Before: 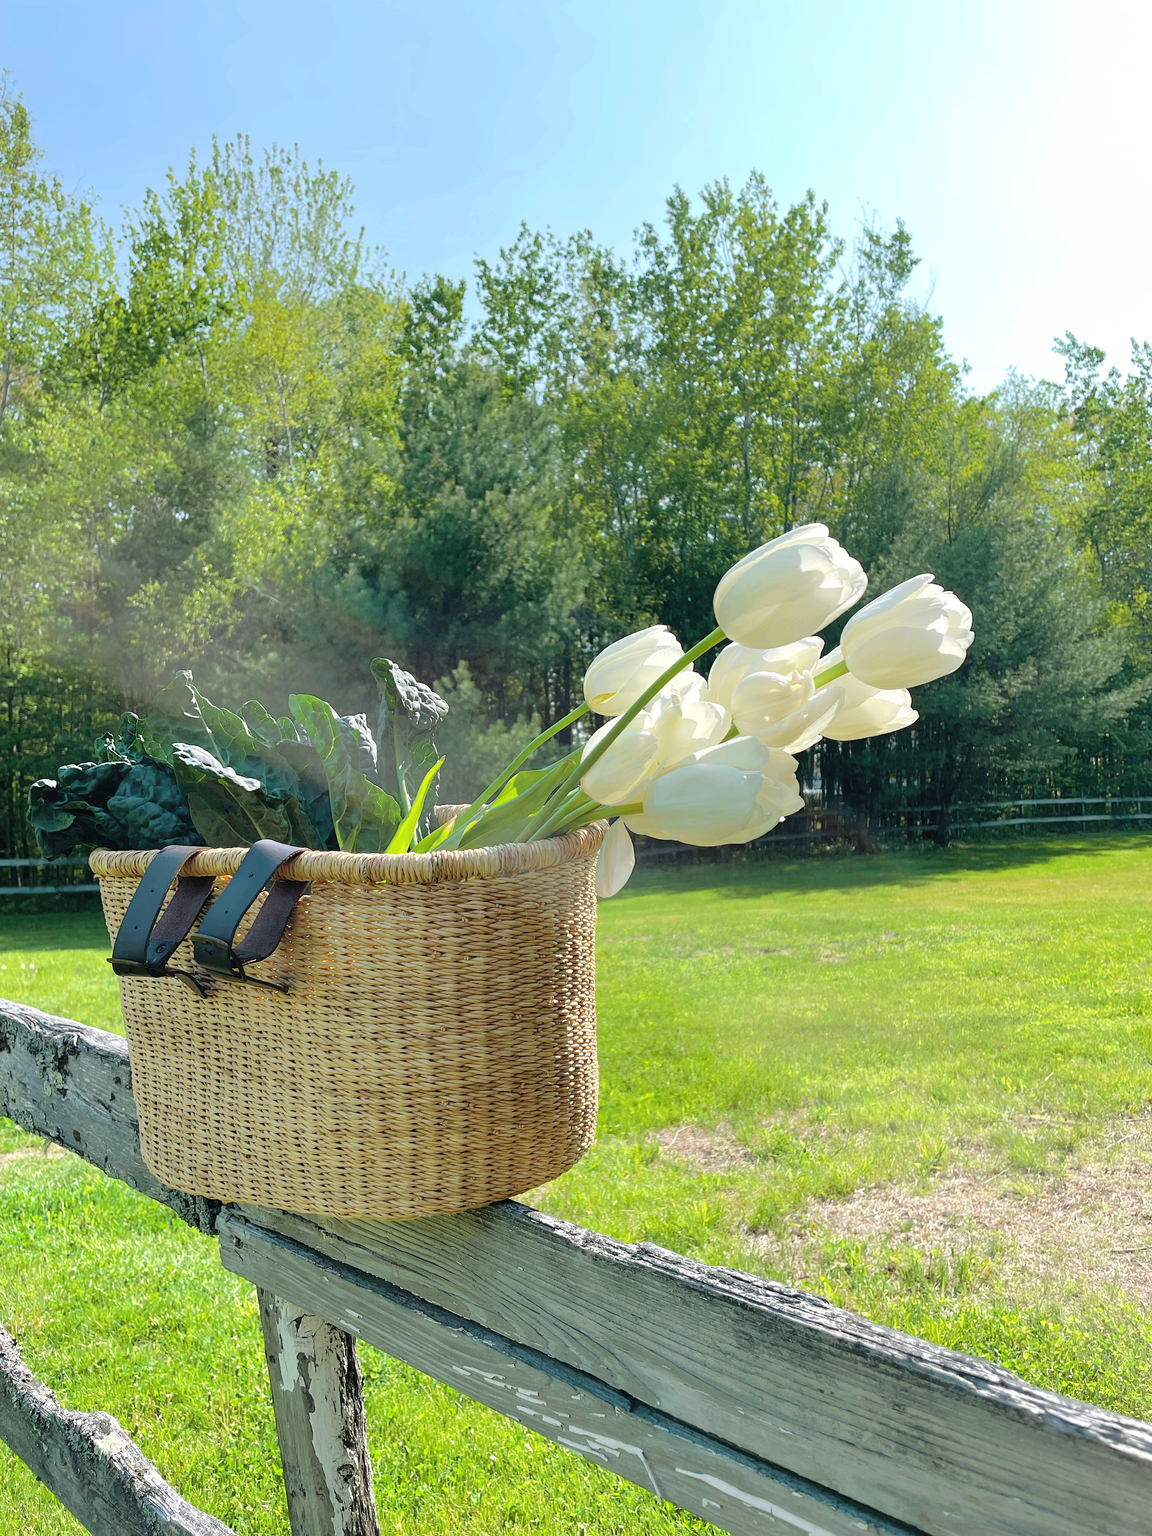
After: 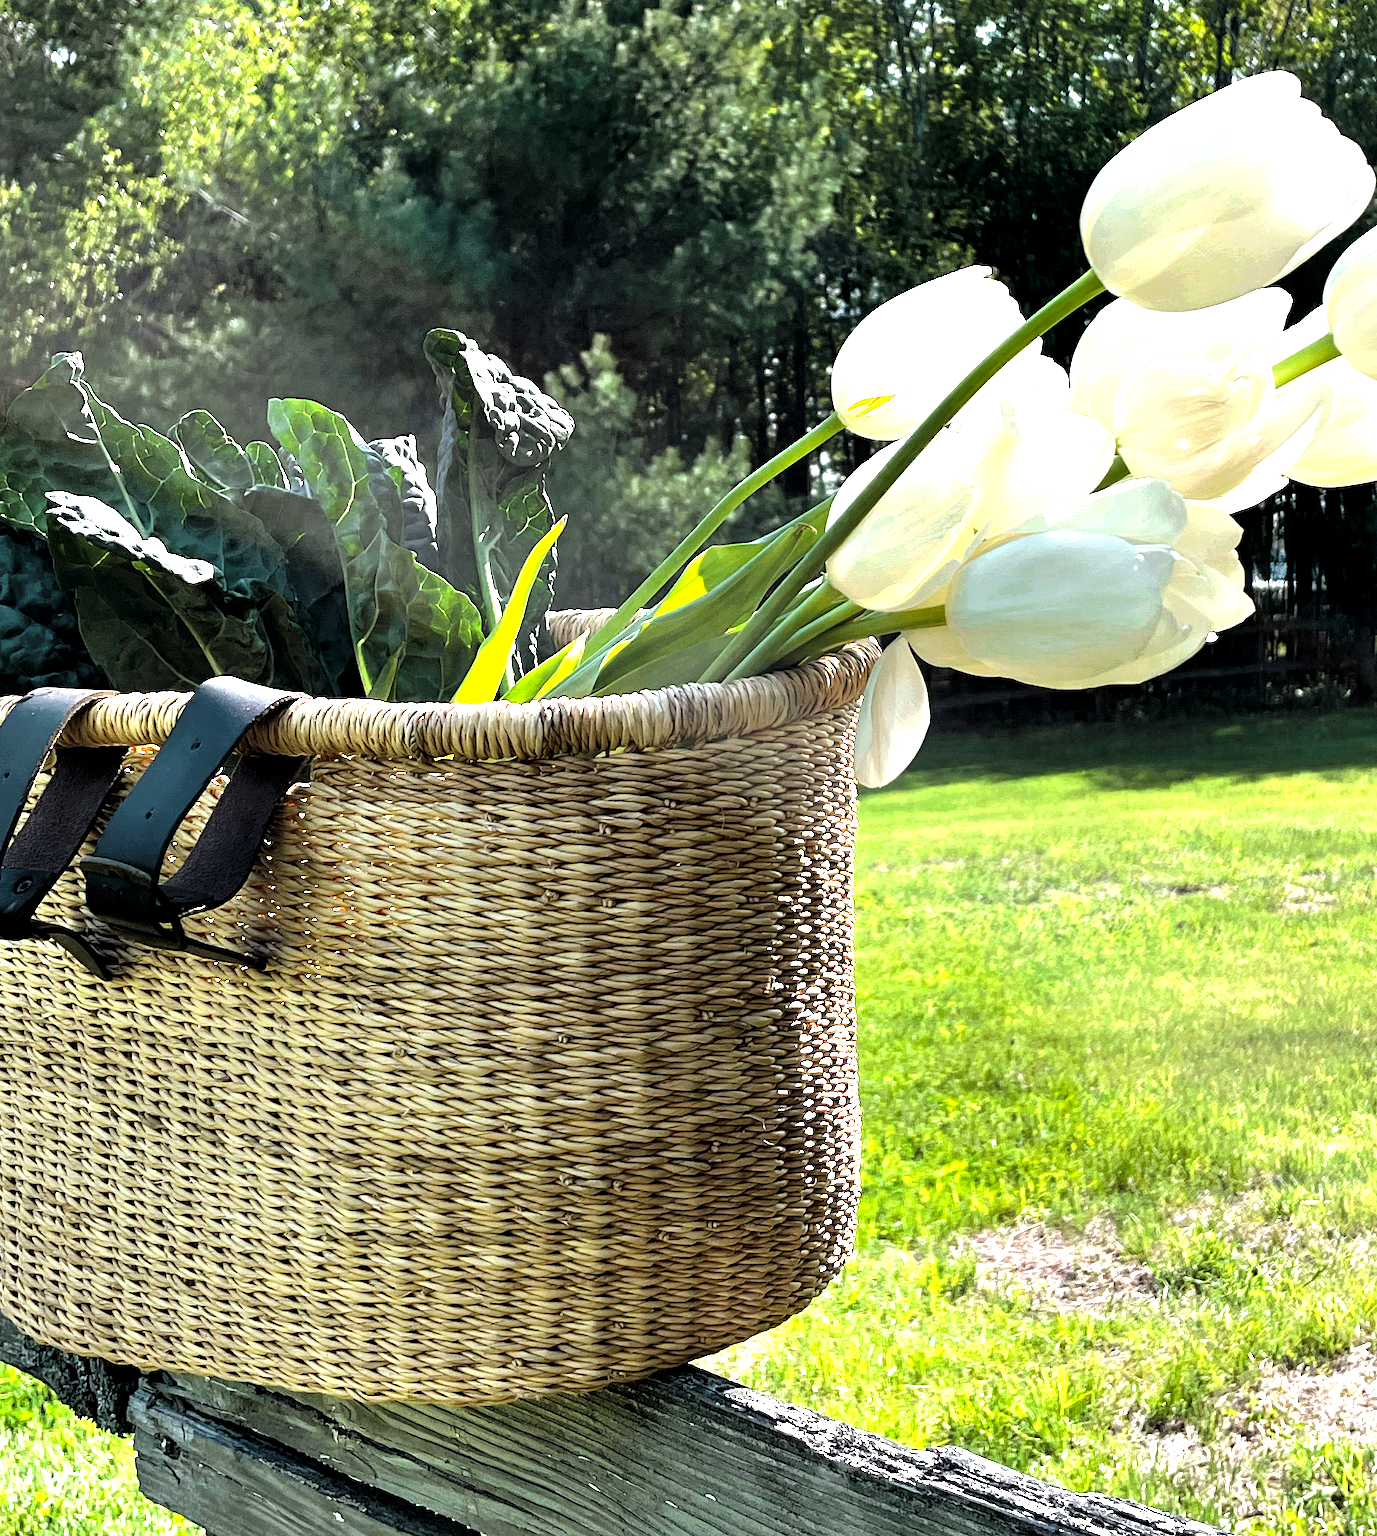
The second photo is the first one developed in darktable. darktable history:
exposure: black level correction 0, exposure 0.701 EV, compensate highlight preservation false
contrast equalizer: y [[0.6 ×6], [0.55 ×6], [0 ×6], [0 ×6], [0 ×6]]
levels: levels [0, 0.618, 1]
crop: left 12.961%, top 31.662%, right 24.553%, bottom 16.066%
